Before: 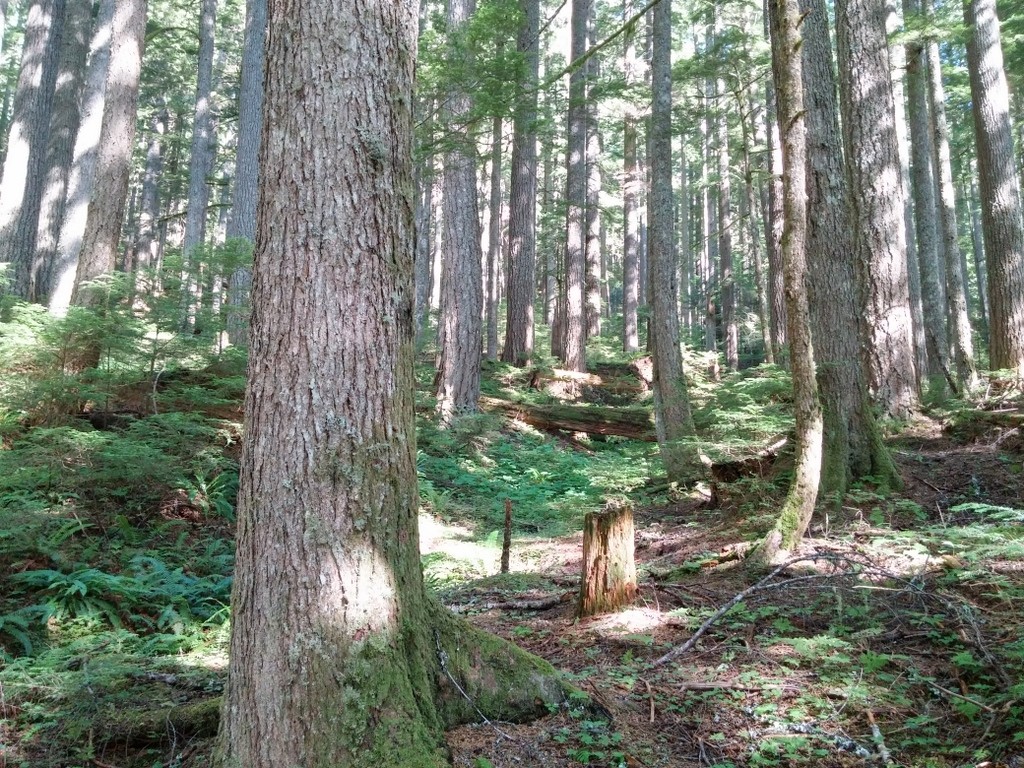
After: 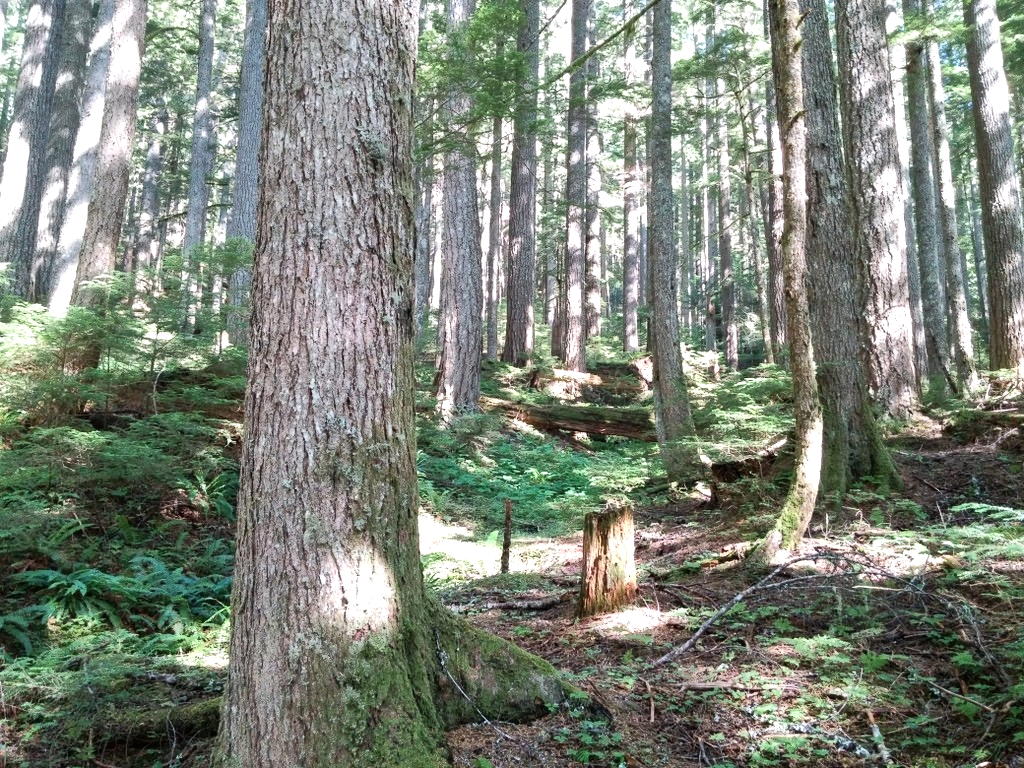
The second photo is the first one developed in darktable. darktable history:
tone equalizer: -8 EV -0.436 EV, -7 EV -0.38 EV, -6 EV -0.338 EV, -5 EV -0.196 EV, -3 EV 0.201 EV, -2 EV 0.355 EV, -1 EV 0.366 EV, +0 EV 0.414 EV, edges refinement/feathering 500, mask exposure compensation -1.57 EV, preserve details no
